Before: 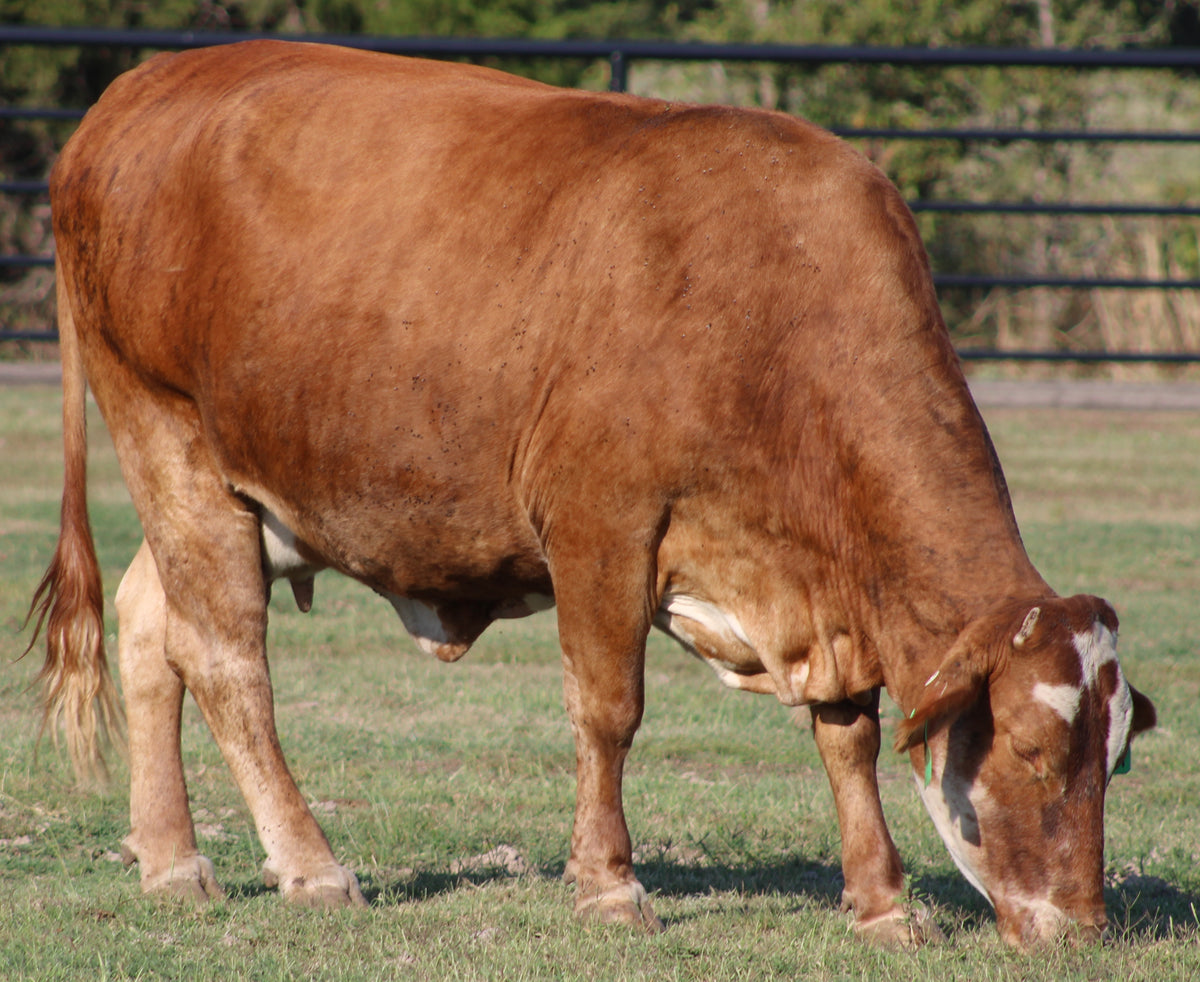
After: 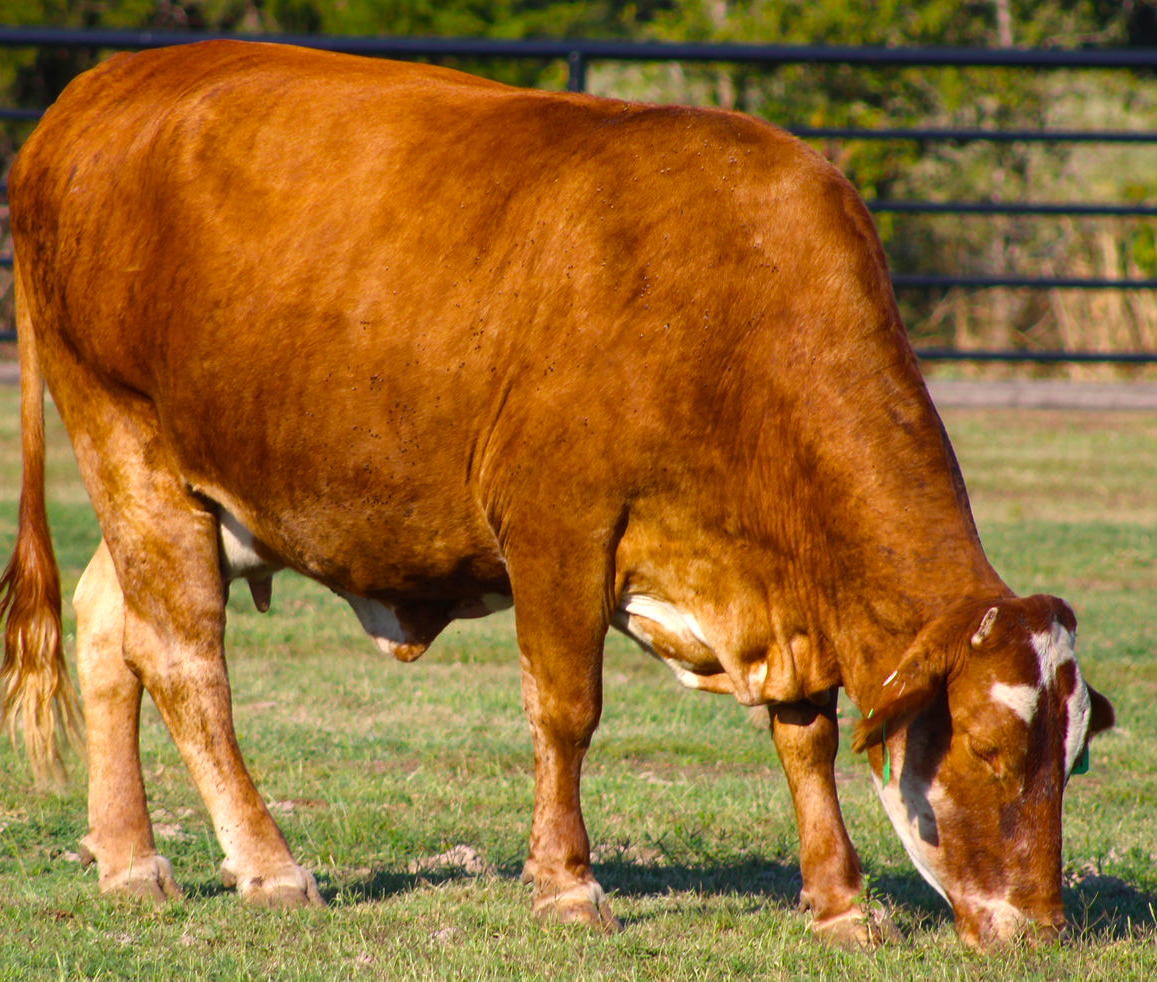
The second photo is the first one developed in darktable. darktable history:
crop and rotate: left 3.533%
color balance rgb: linear chroma grading › shadows 10.259%, linear chroma grading › highlights 9.34%, linear chroma grading › global chroma 14.371%, linear chroma grading › mid-tones 14.686%, perceptual saturation grading › global saturation 25.63%, perceptual brilliance grading › highlights 10.864%, perceptual brilliance grading › shadows -11.405%
levels: black 0.076%
